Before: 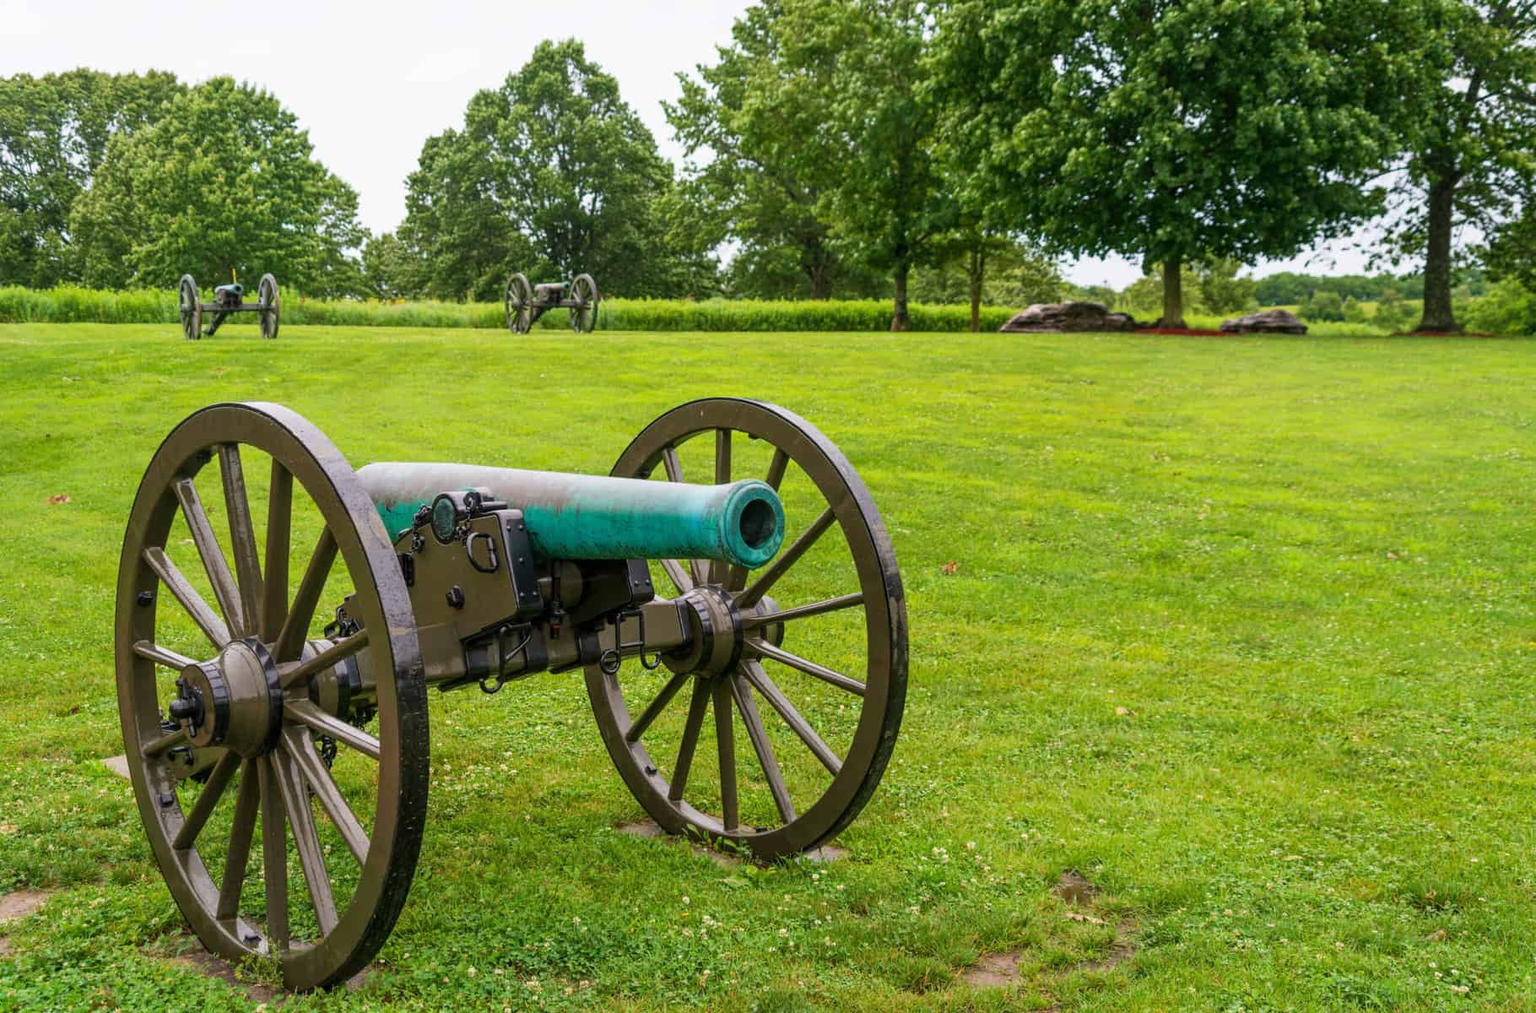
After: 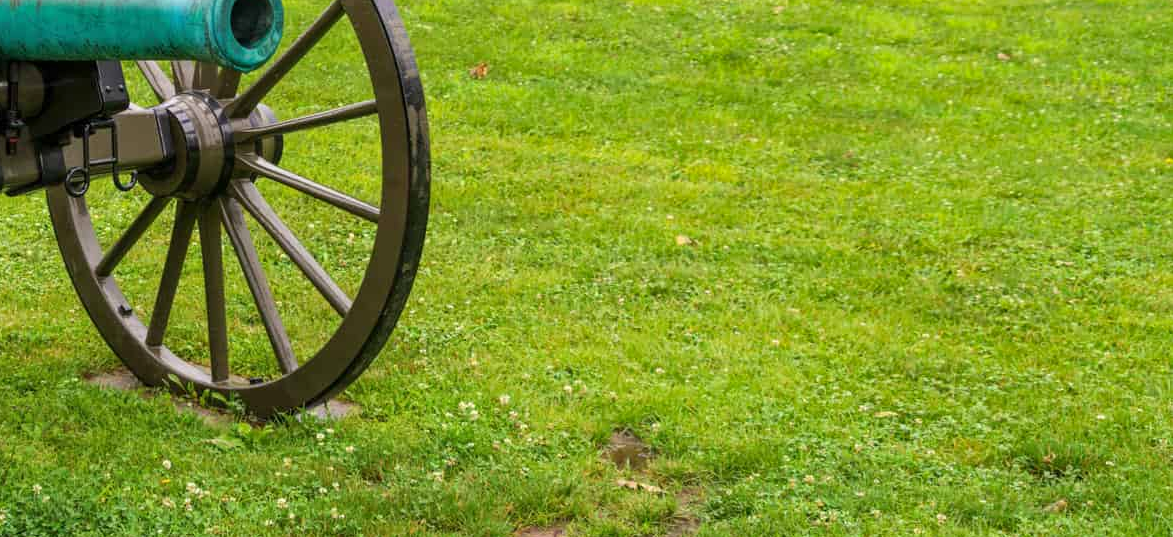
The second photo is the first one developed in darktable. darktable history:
crop and rotate: left 35.509%, top 50.238%, bottom 4.934%
shadows and highlights: shadows 29.61, highlights -30.47, low approximation 0.01, soften with gaussian
exposure: exposure 0.2 EV, compensate highlight preservation false
